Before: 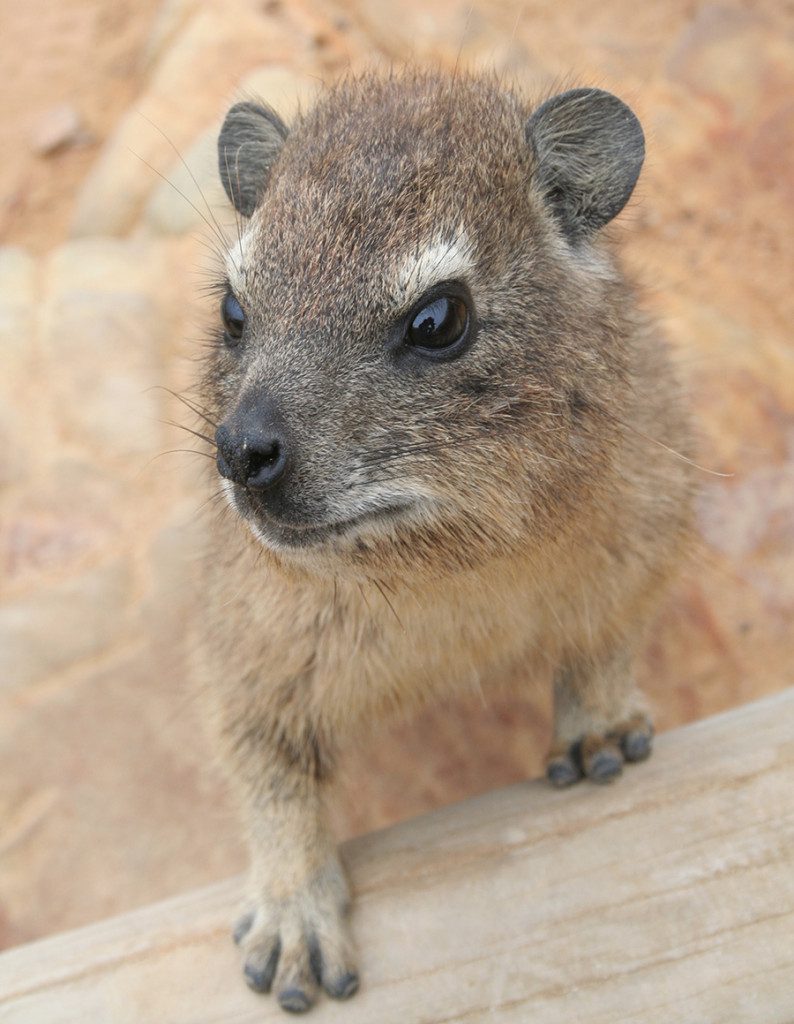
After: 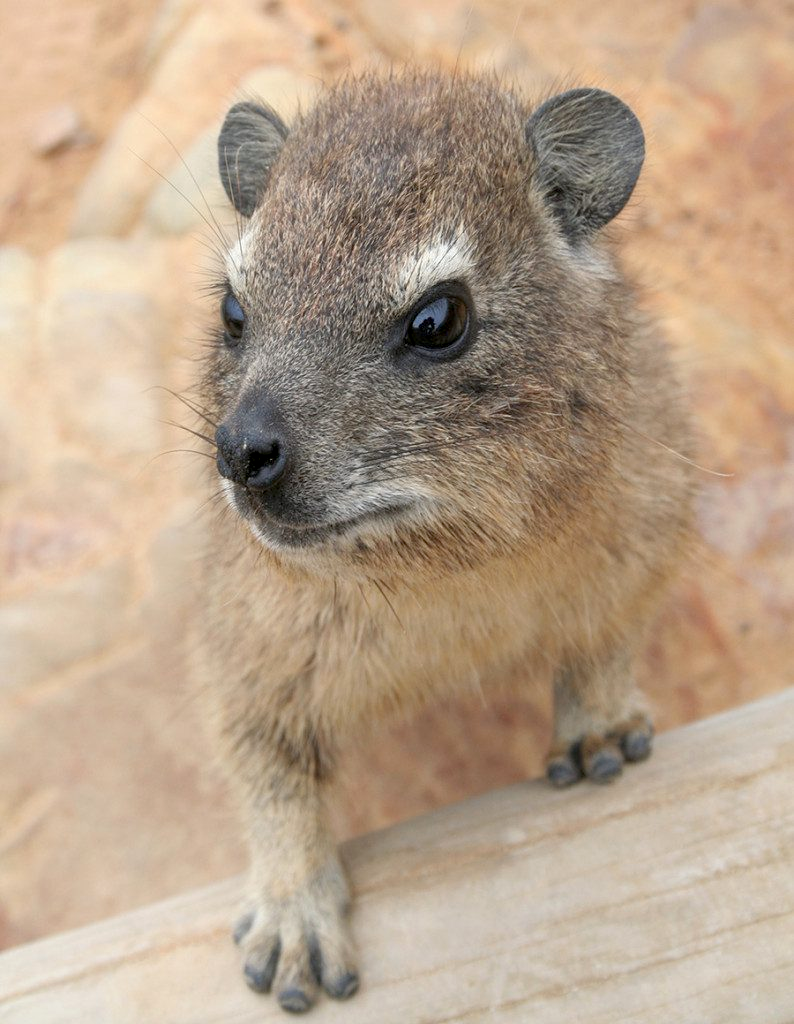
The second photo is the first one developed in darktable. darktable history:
exposure: black level correction 0.007, exposure 0.097 EV, compensate highlight preservation false
